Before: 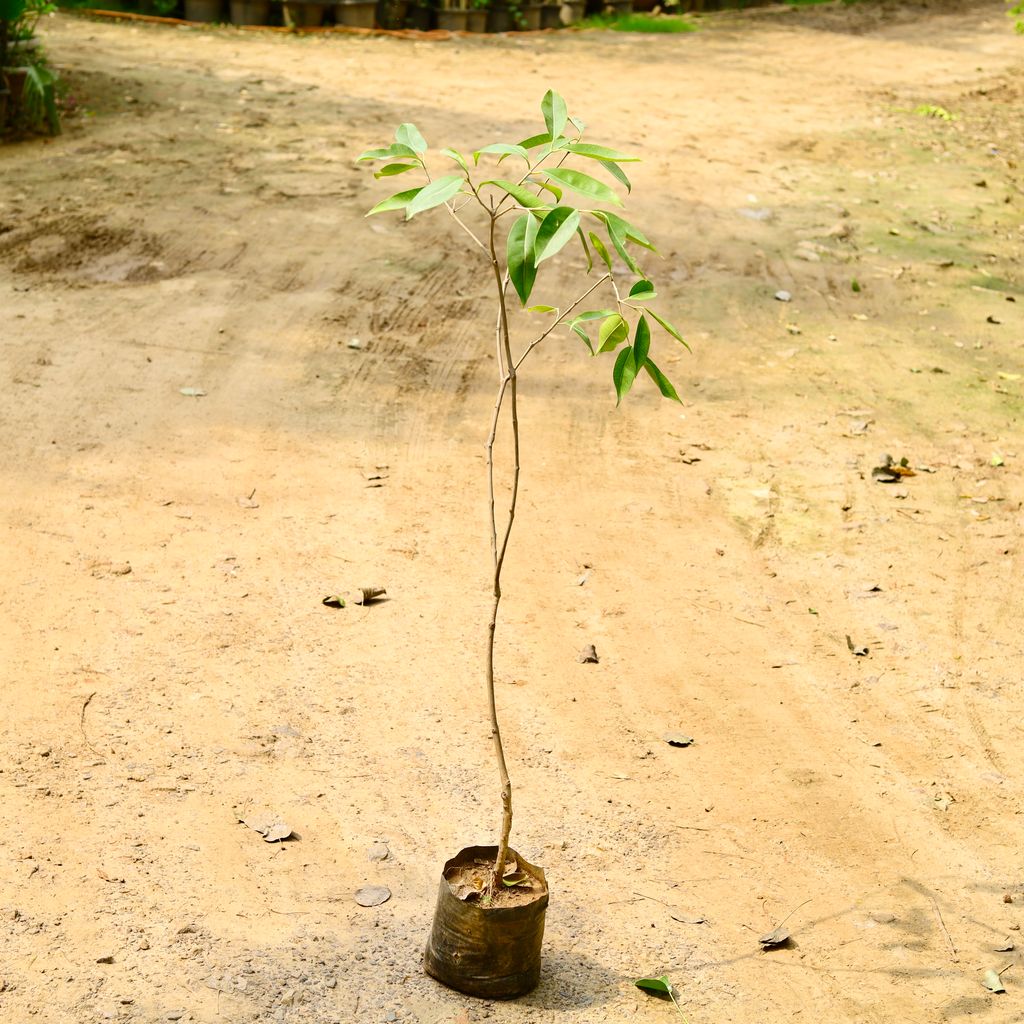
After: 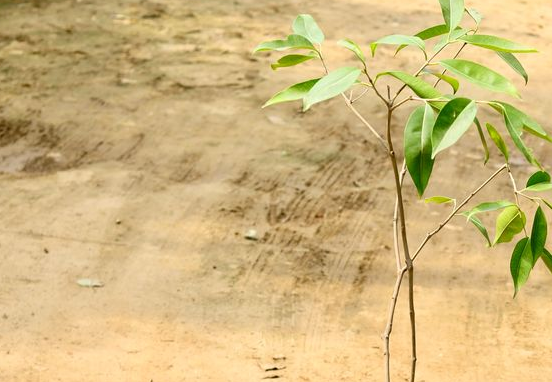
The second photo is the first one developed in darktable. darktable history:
crop: left 10.094%, top 10.647%, right 35.951%, bottom 52.029%
